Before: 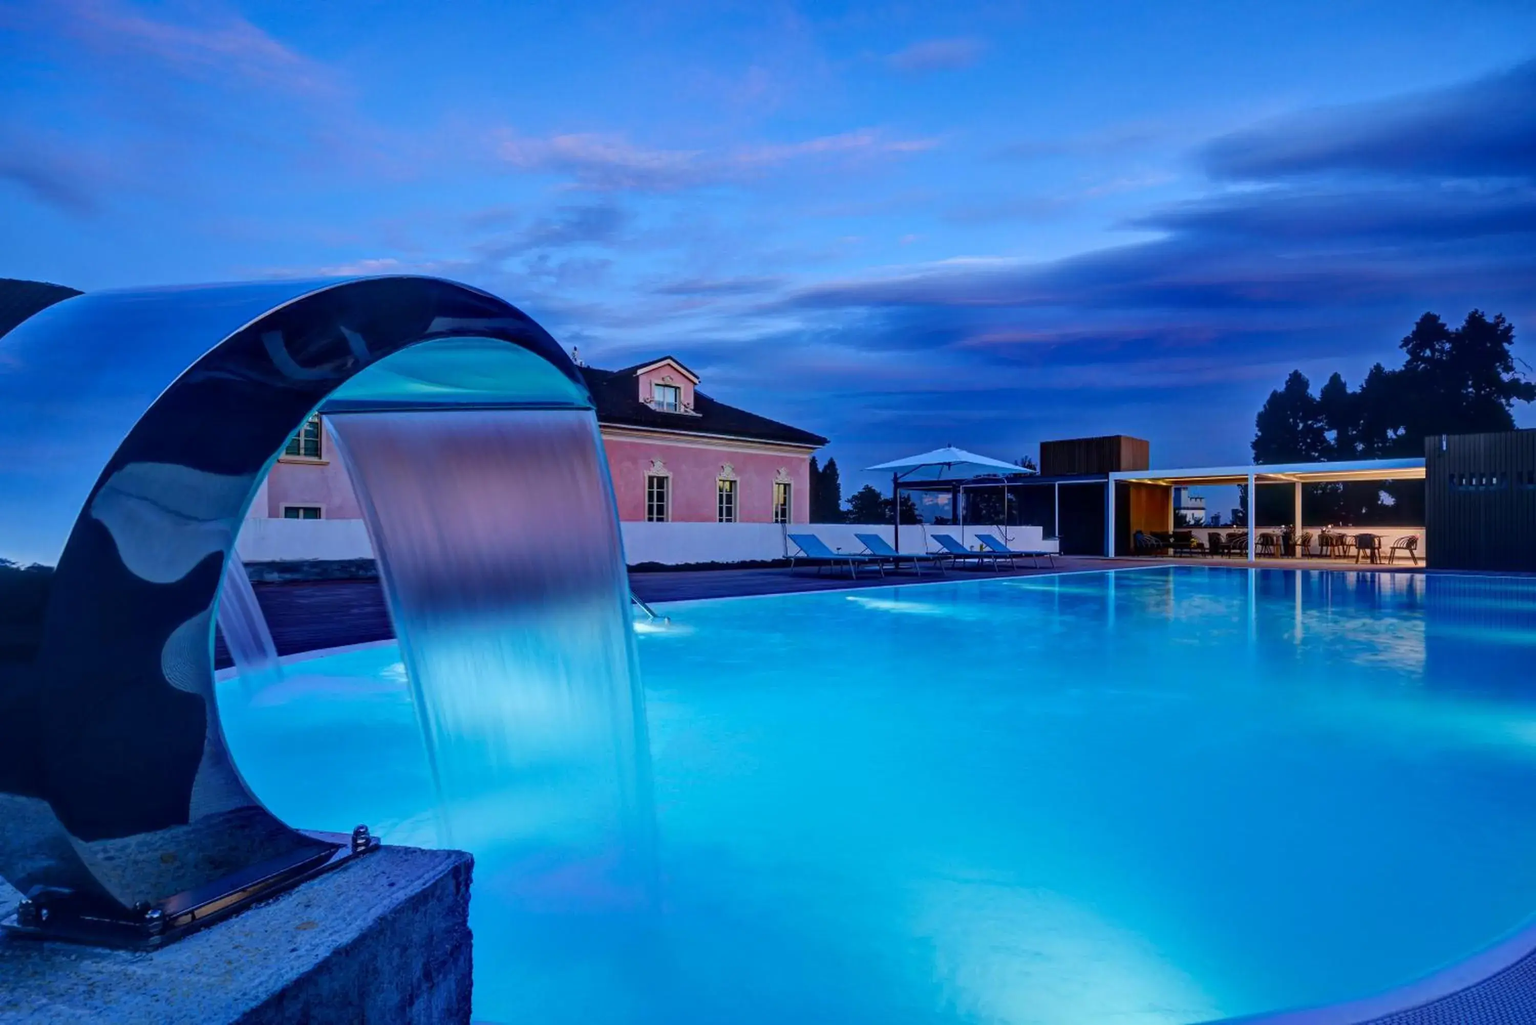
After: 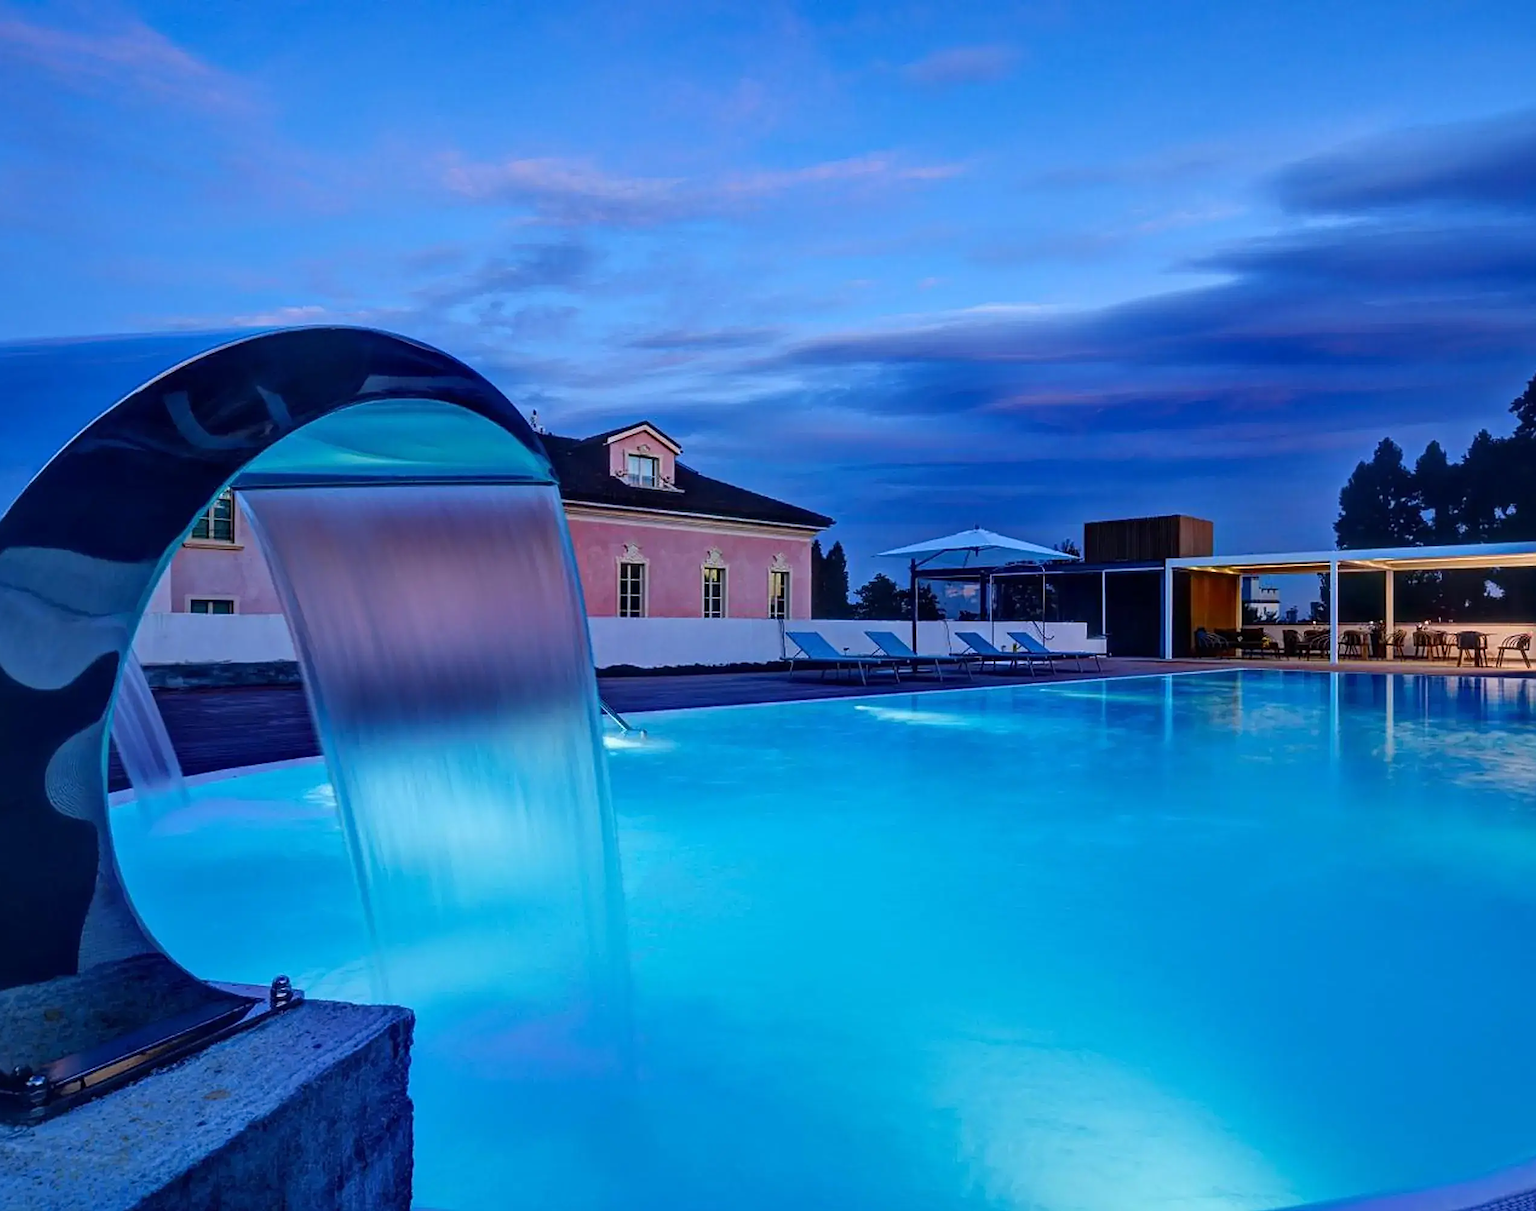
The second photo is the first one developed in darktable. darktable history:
crop: left 8.062%, right 7.359%
sharpen: on, module defaults
